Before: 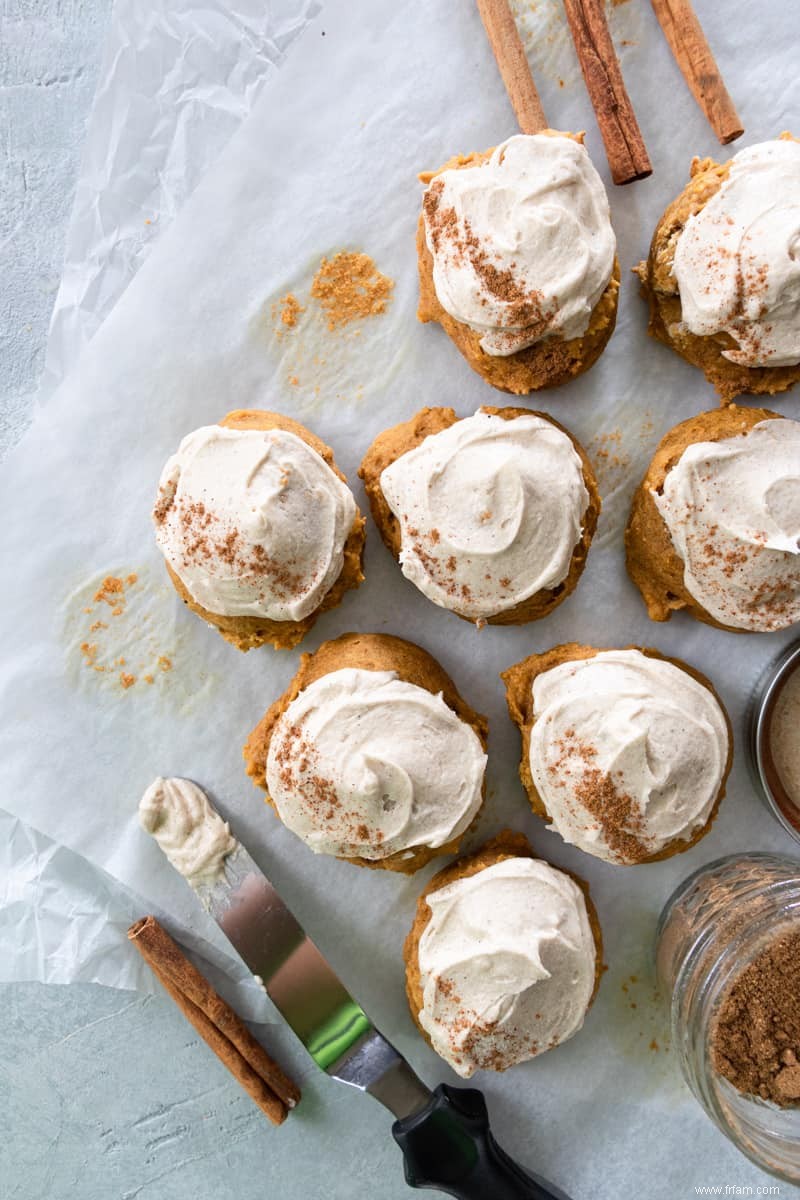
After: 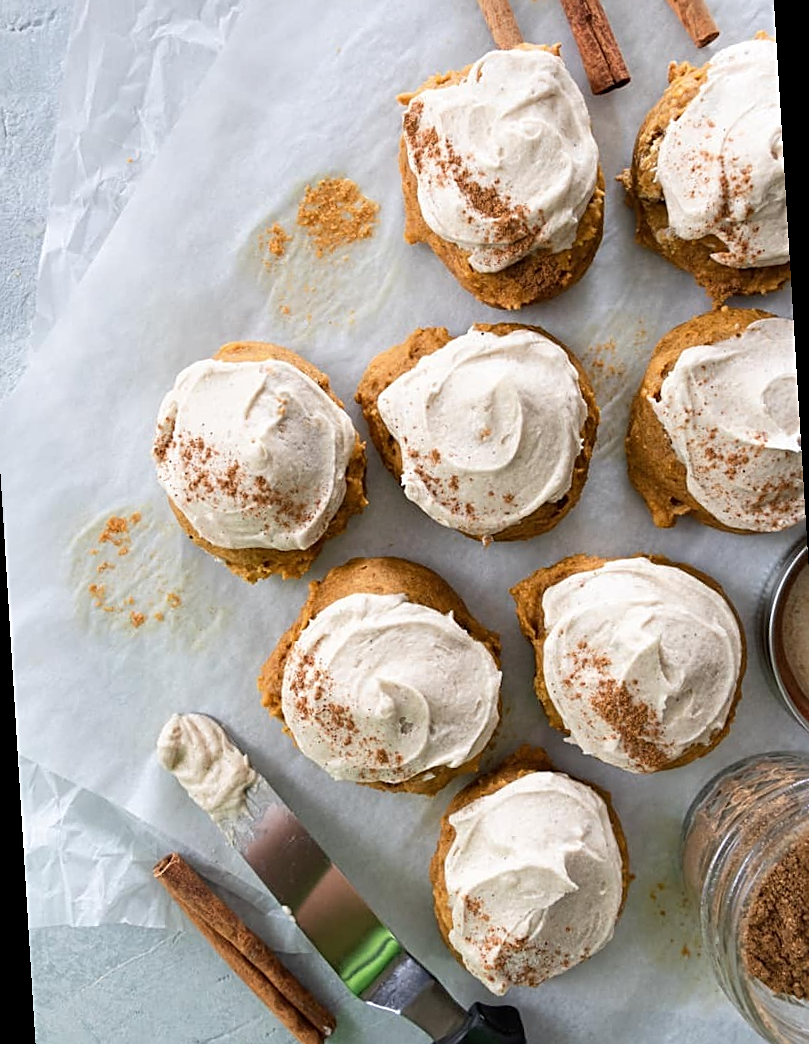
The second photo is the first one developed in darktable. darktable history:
sharpen: on, module defaults
color correction: saturation 0.98
shadows and highlights: shadows 4.1, highlights -17.6, soften with gaussian
rotate and perspective: rotation -3.52°, crop left 0.036, crop right 0.964, crop top 0.081, crop bottom 0.919
